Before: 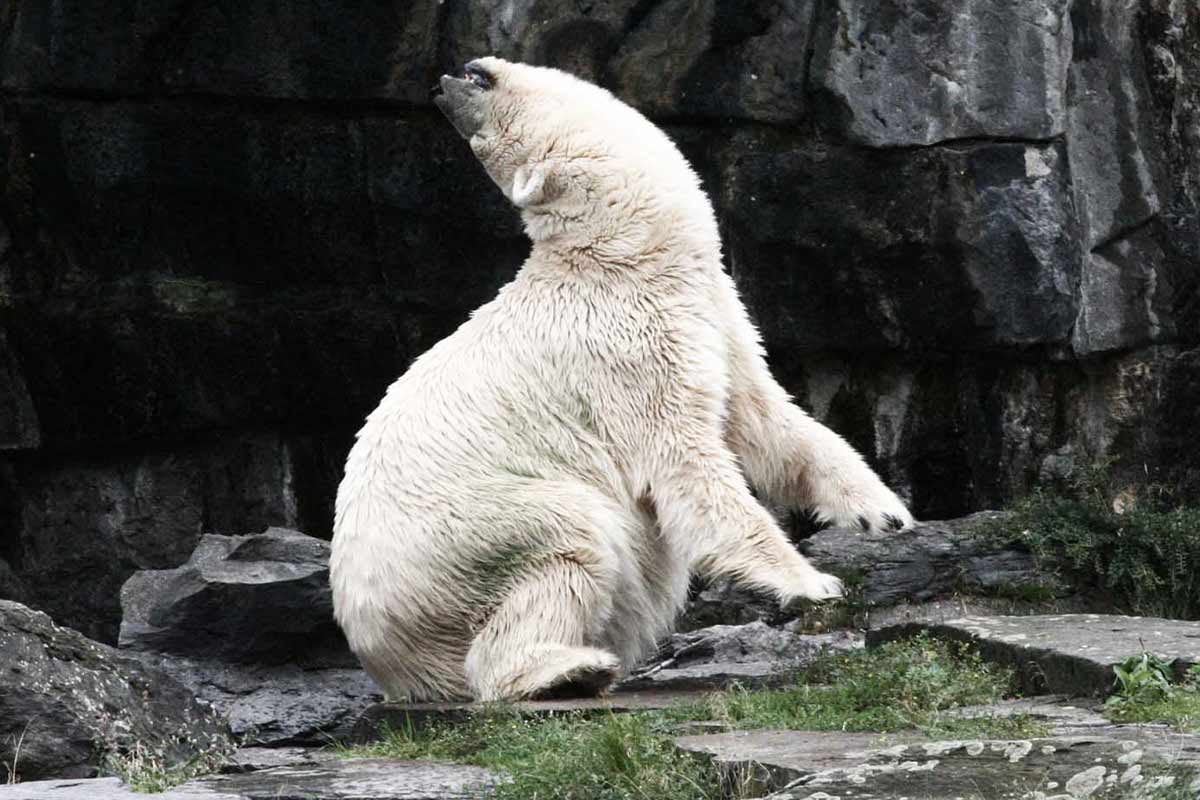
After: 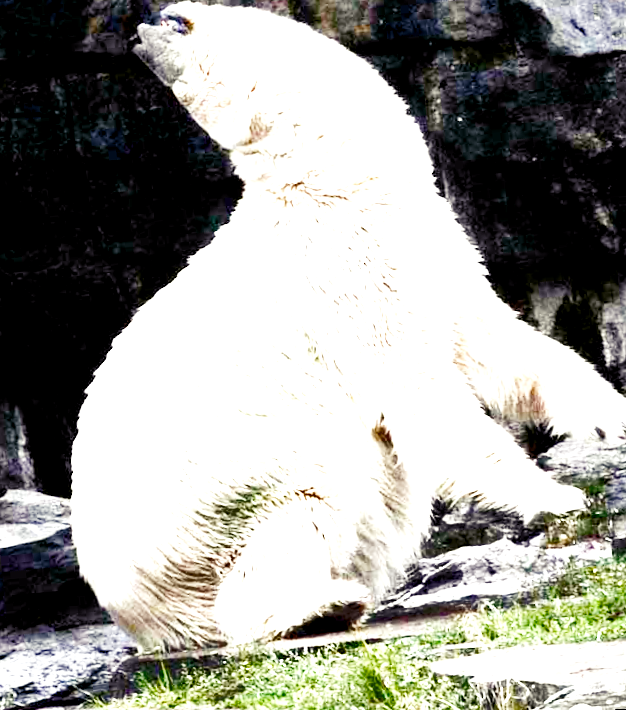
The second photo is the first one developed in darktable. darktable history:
exposure: black level correction 0.001, exposure 1.3 EV, compensate highlight preservation false
local contrast: highlights 100%, shadows 100%, detail 120%, midtone range 0.2
color balance rgb: shadows lift › luminance -21.66%, shadows lift › chroma 6.57%, shadows lift › hue 270°, power › chroma 0.68%, power › hue 60°, highlights gain › luminance 6.08%, highlights gain › chroma 1.33%, highlights gain › hue 90°, global offset › luminance -0.87%, perceptual saturation grading › global saturation 26.86%, perceptual saturation grading › highlights -28.39%, perceptual saturation grading › mid-tones 15.22%, perceptual saturation grading › shadows 33.98%, perceptual brilliance grading › highlights 10%, perceptual brilliance grading › mid-tones 5%
crop and rotate: angle 0.02°, left 24.353%, top 13.219%, right 26.156%, bottom 8.224%
base curve: curves: ch0 [(0, 0) (0.008, 0.007) (0.022, 0.029) (0.048, 0.089) (0.092, 0.197) (0.191, 0.399) (0.275, 0.534) (0.357, 0.65) (0.477, 0.78) (0.542, 0.833) (0.799, 0.973) (1, 1)], preserve colors none
shadows and highlights: shadows 32.83, highlights -47.7, soften with gaussian
rotate and perspective: rotation -5.2°, automatic cropping off
